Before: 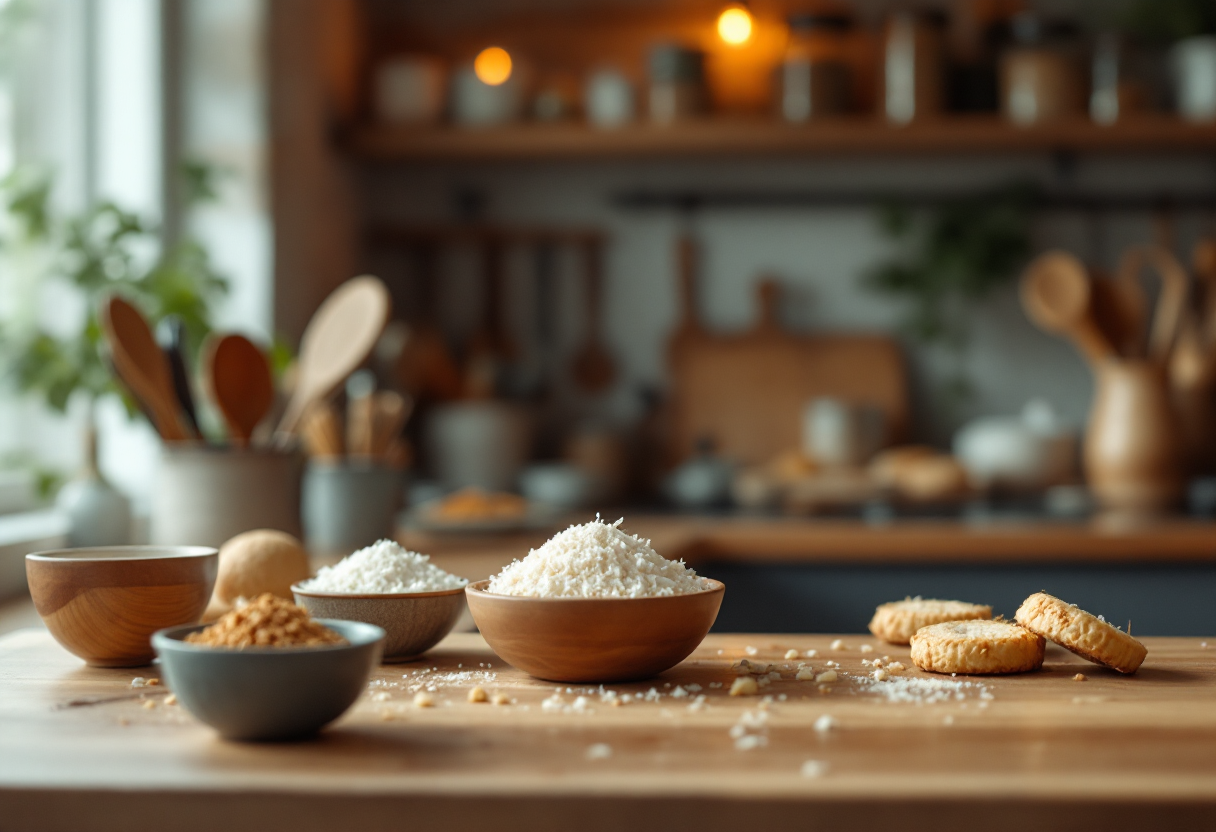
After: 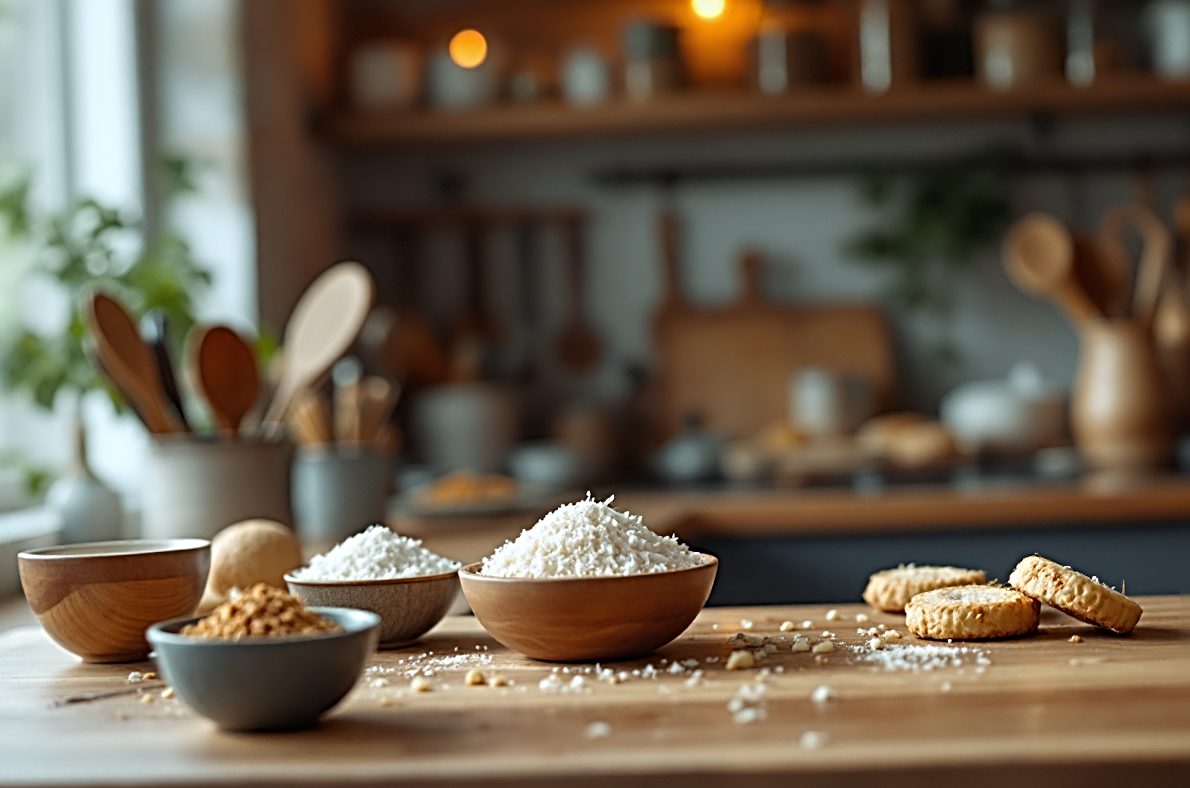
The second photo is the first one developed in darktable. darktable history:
white balance: red 0.974, blue 1.044
sharpen: radius 3.69, amount 0.928
rotate and perspective: rotation -2°, crop left 0.022, crop right 0.978, crop top 0.049, crop bottom 0.951
exposure: compensate highlight preservation false
